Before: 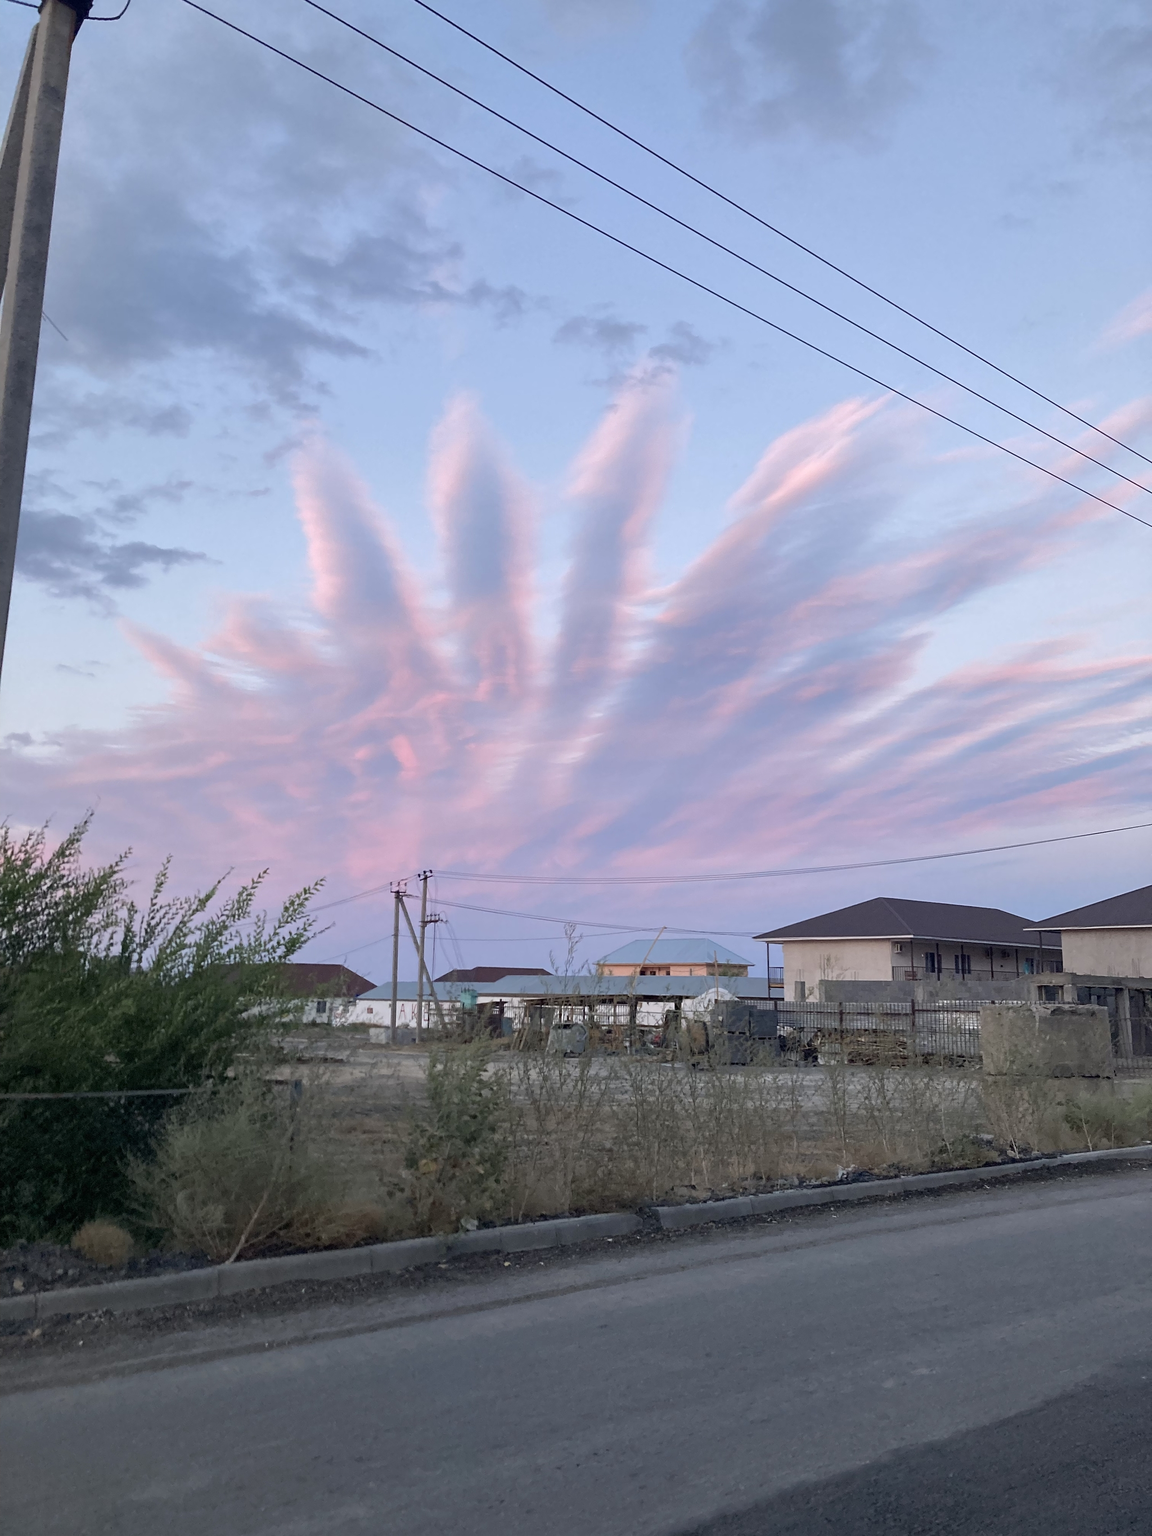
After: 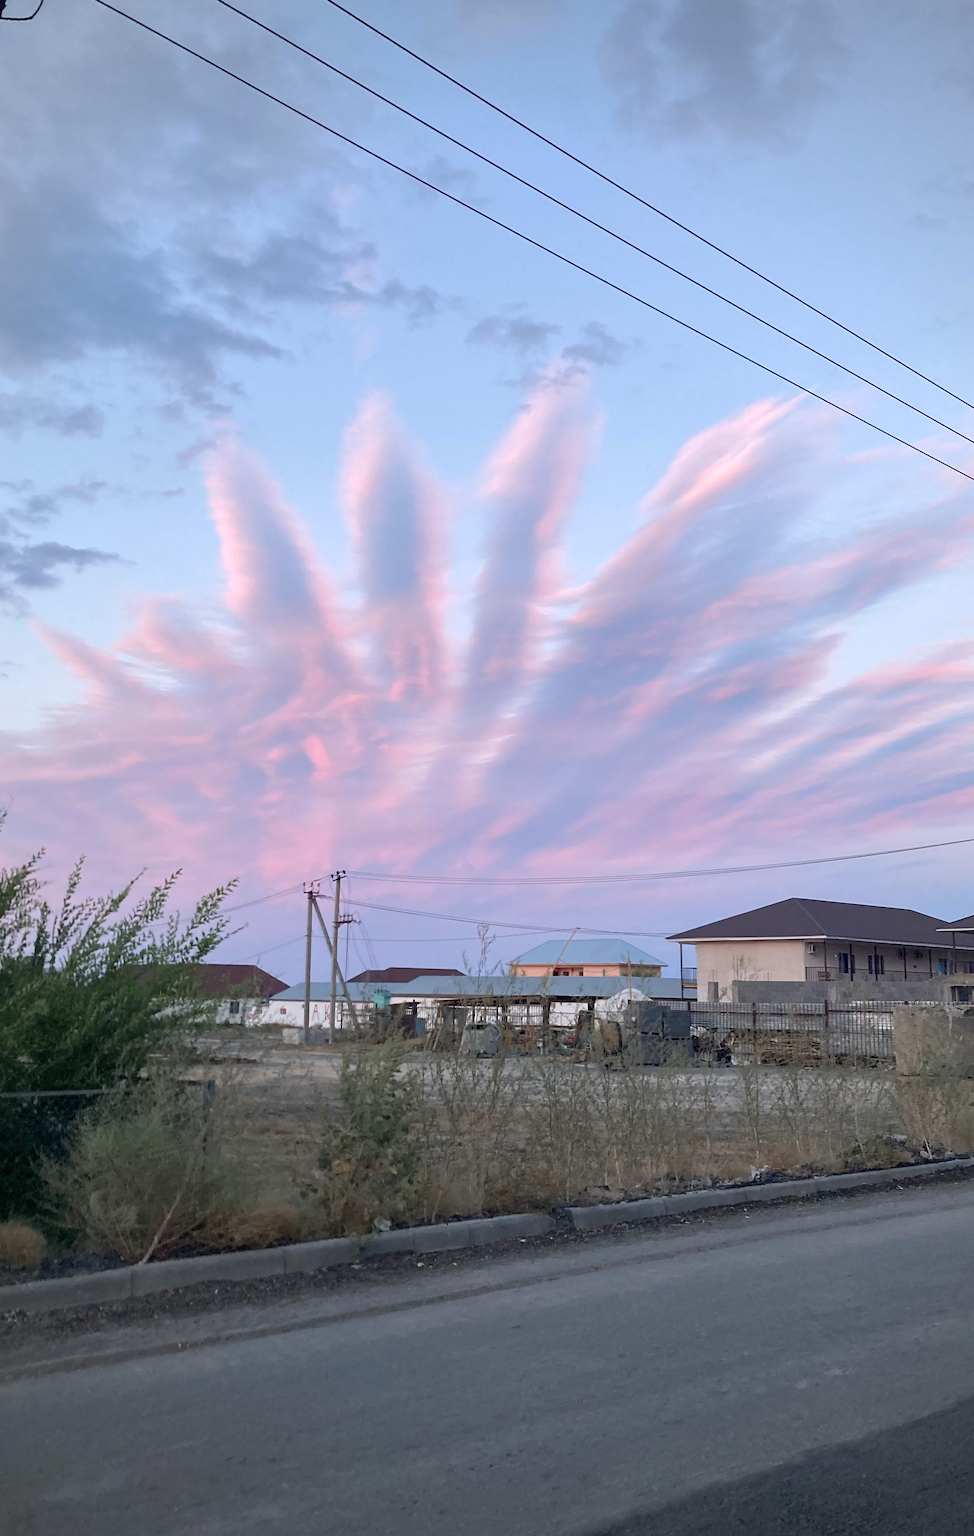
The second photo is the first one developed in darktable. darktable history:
vignetting: brightness -0.406, saturation -0.294
crop: left 7.609%, right 7.816%
exposure: exposure 0.15 EV, compensate exposure bias true, compensate highlight preservation false
